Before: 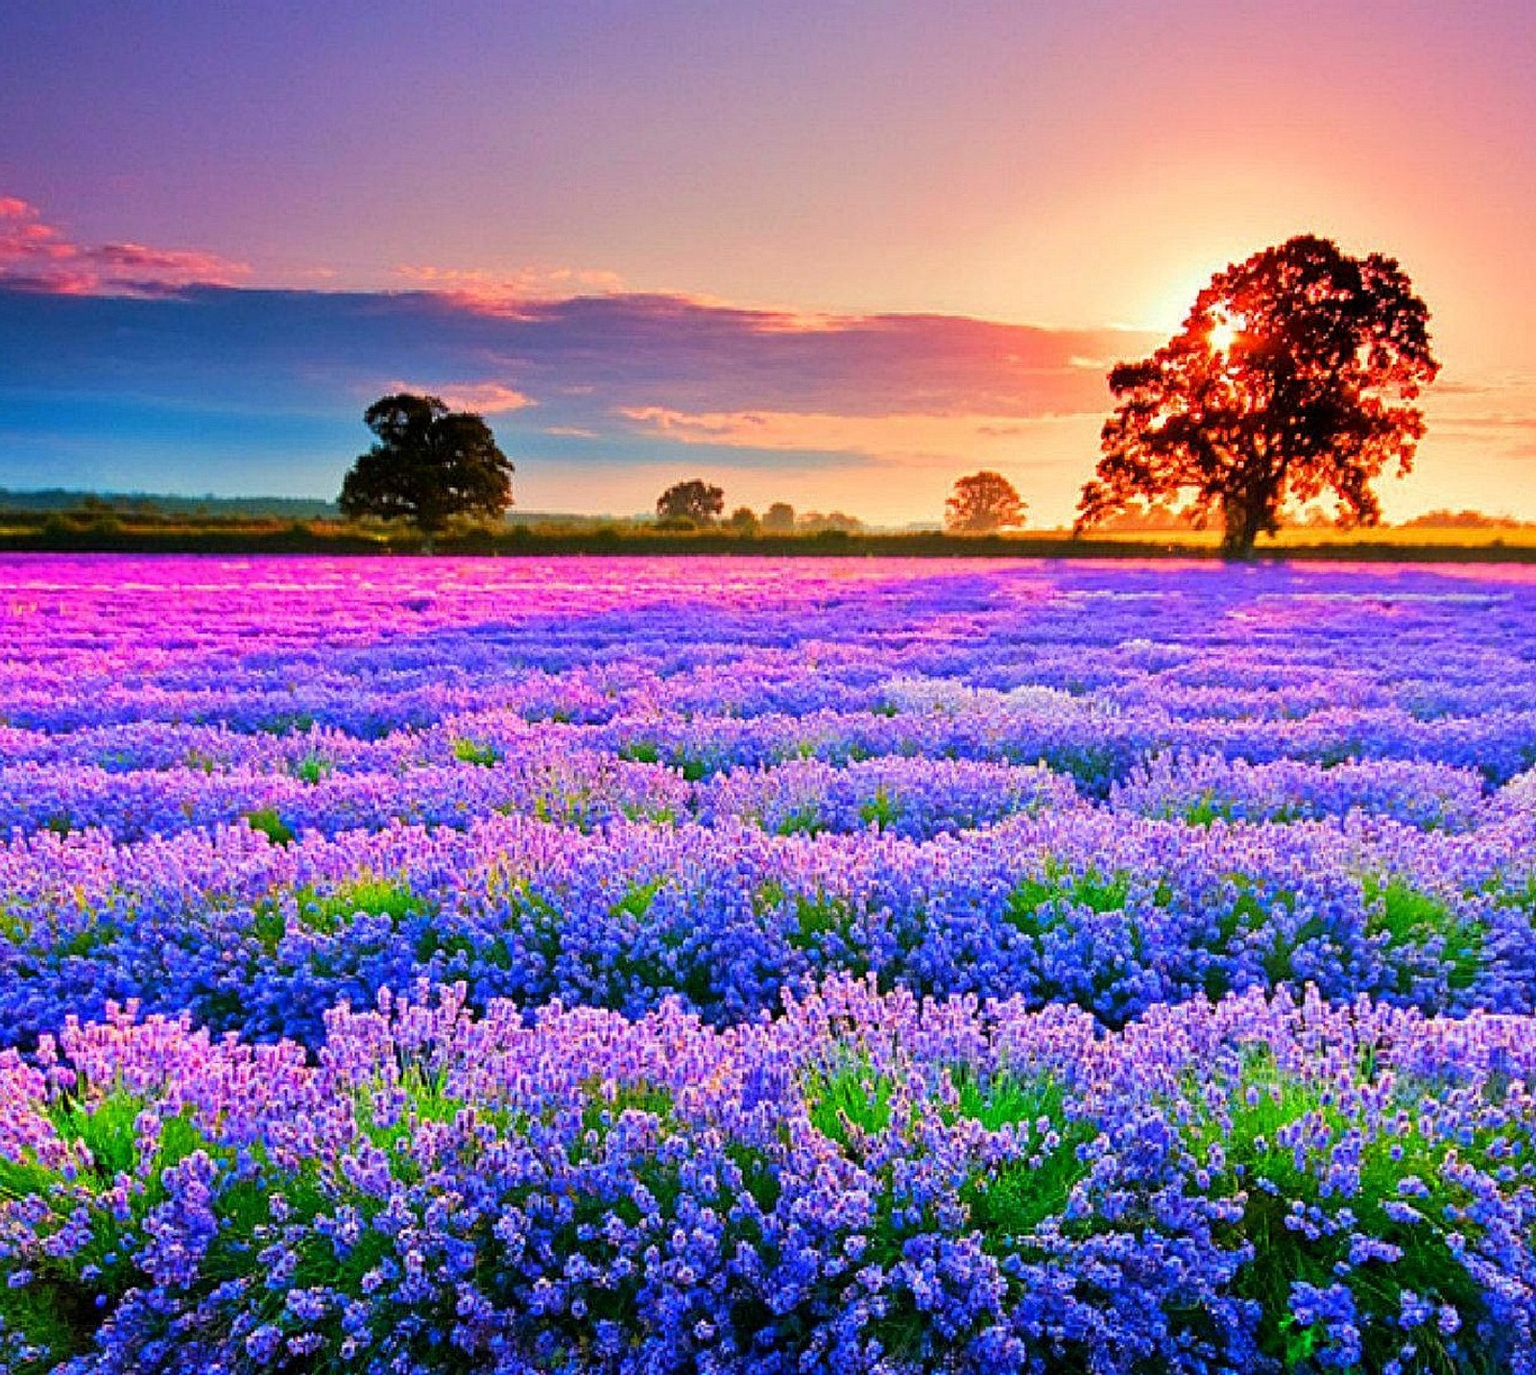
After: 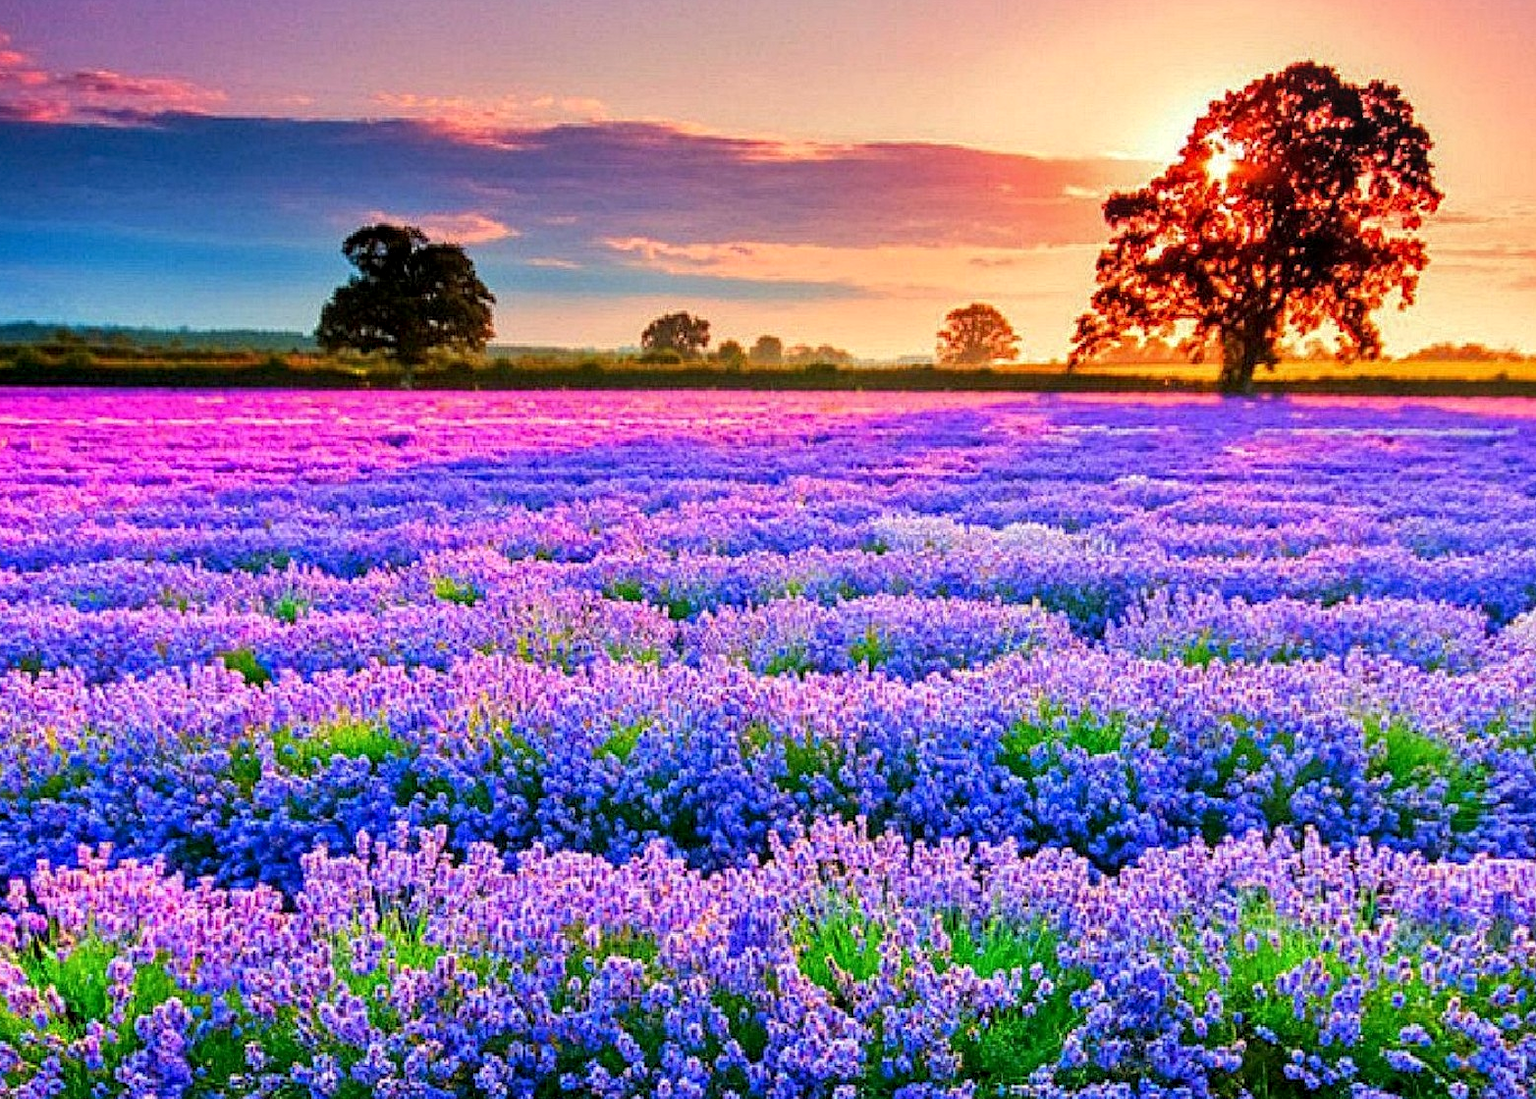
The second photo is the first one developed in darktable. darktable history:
local contrast: on, module defaults
crop and rotate: left 1.955%, top 12.73%, right 0.256%, bottom 9.008%
